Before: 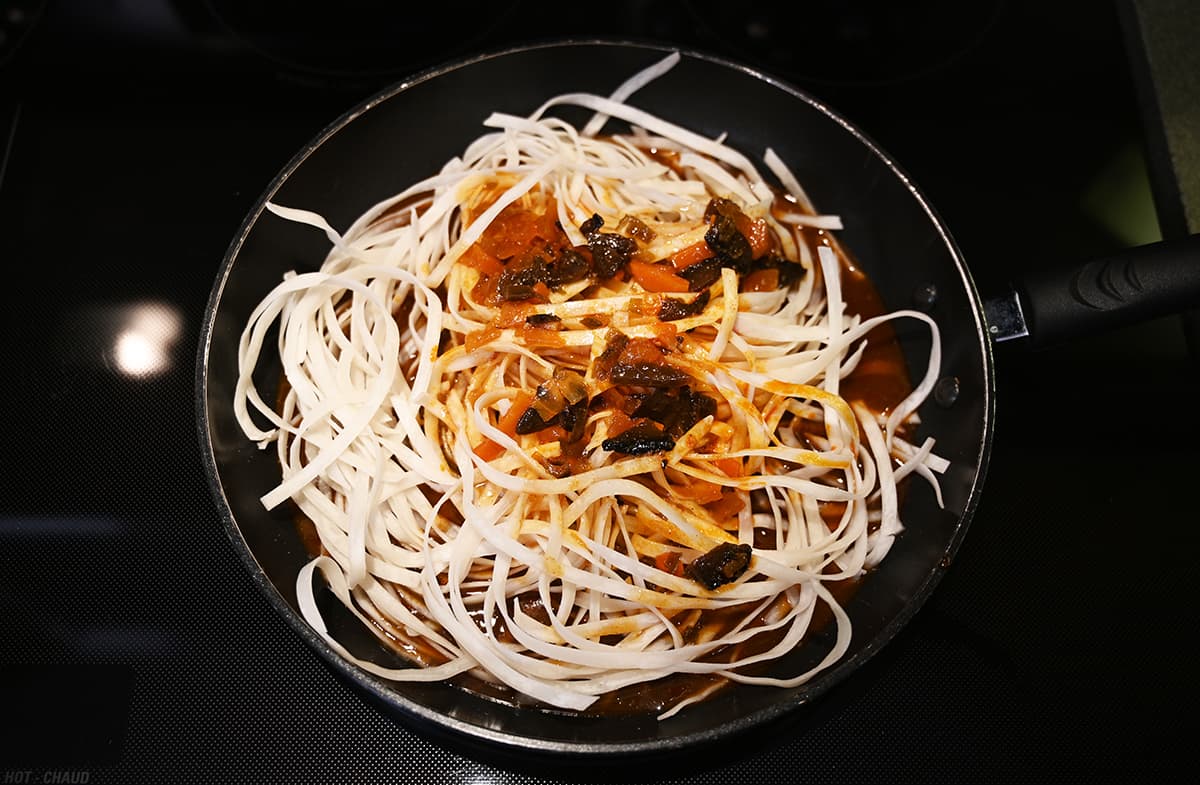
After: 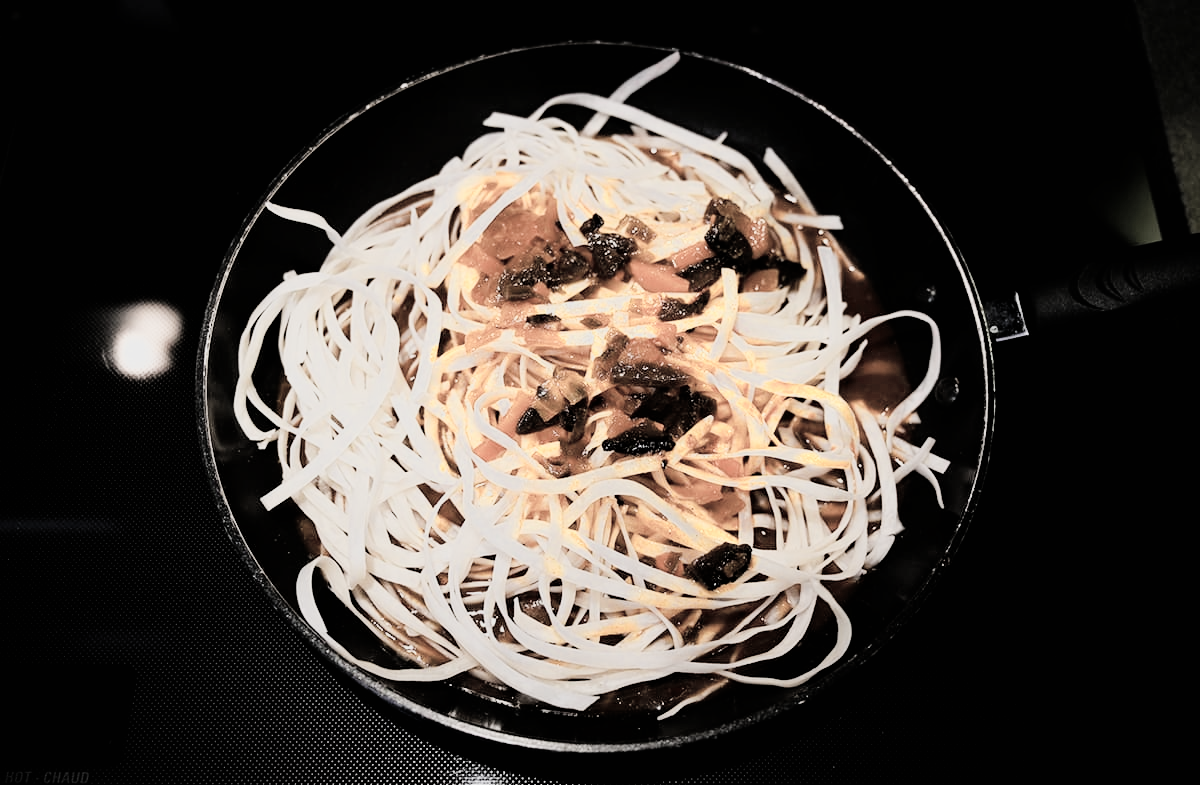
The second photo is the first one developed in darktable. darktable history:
shadows and highlights: radius 127.22, shadows 30.27, highlights -31.15, low approximation 0.01, soften with gaussian
filmic rgb: black relative exposure -7.35 EV, white relative exposure 5.06 EV, hardness 3.21
tone equalizer: -8 EV -0.771 EV, -7 EV -0.715 EV, -6 EV -0.57 EV, -5 EV -0.394 EV, -3 EV 0.374 EV, -2 EV 0.6 EV, -1 EV 0.697 EV, +0 EV 0.771 EV
color zones: curves: ch0 [(0, 0.6) (0.129, 0.585) (0.193, 0.596) (0.429, 0.5) (0.571, 0.5) (0.714, 0.5) (0.857, 0.5) (1, 0.6)]; ch1 [(0, 0.453) (0.112, 0.245) (0.213, 0.252) (0.429, 0.233) (0.571, 0.231) (0.683, 0.242) (0.857, 0.296) (1, 0.453)]
